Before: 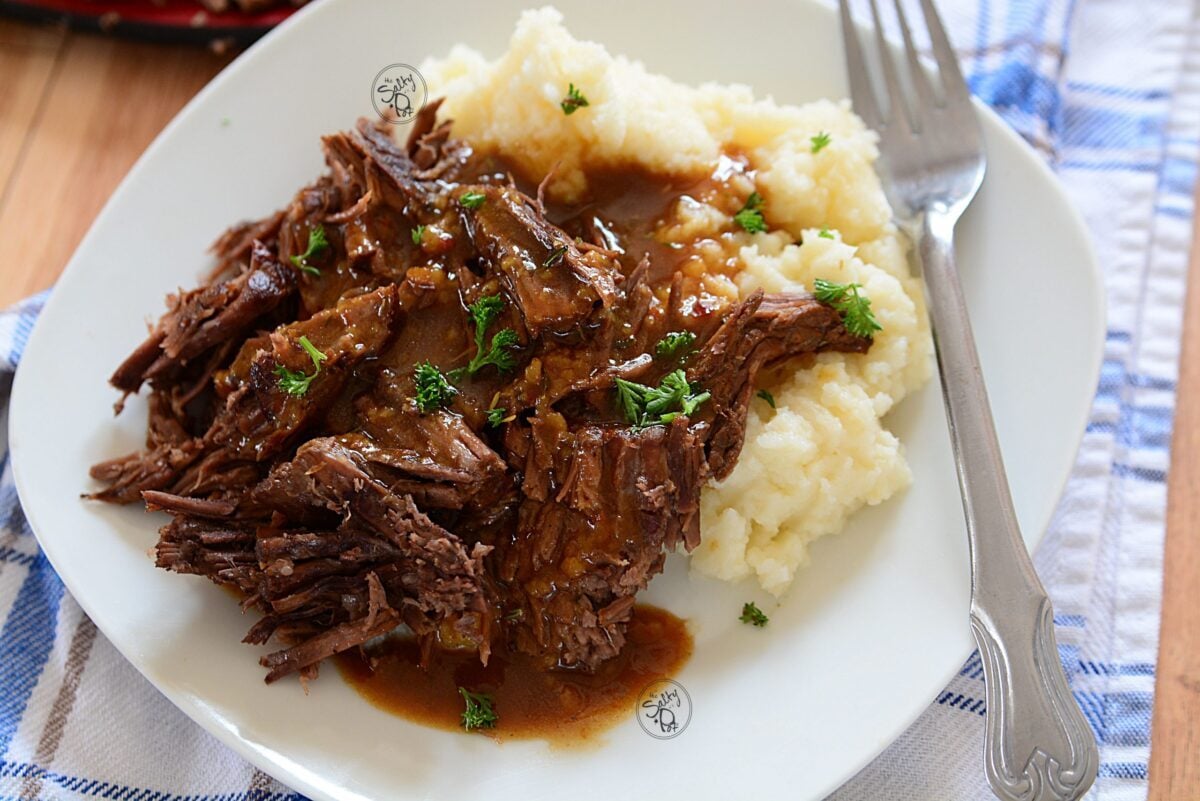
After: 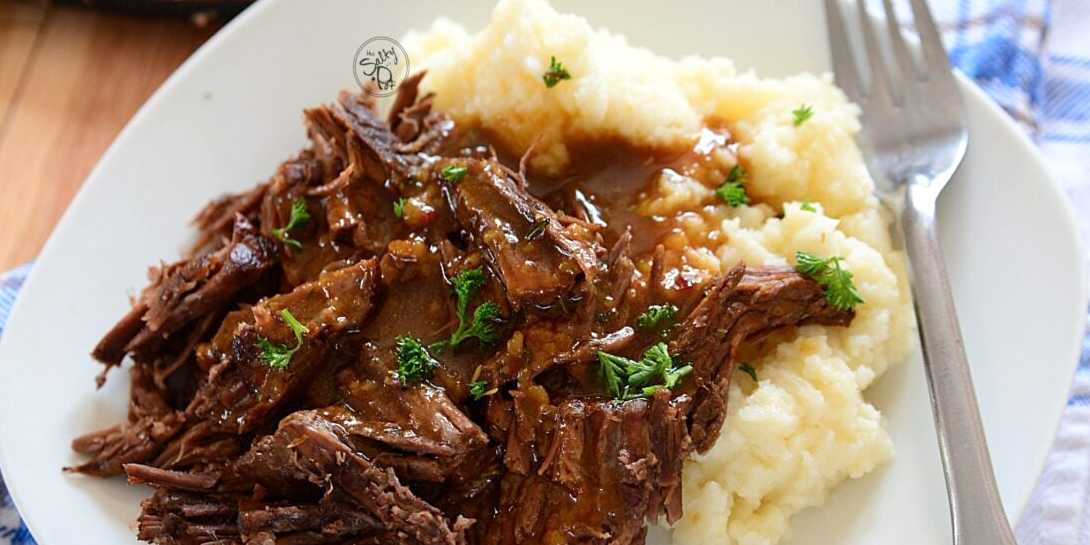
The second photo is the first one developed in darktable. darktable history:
vignetting: fall-off start 100.17%, fall-off radius 71.12%, saturation 0.375, width/height ratio 1.175
crop: left 1.519%, top 3.447%, right 7.644%, bottom 28.436%
levels: levels [0, 0.48, 0.961]
